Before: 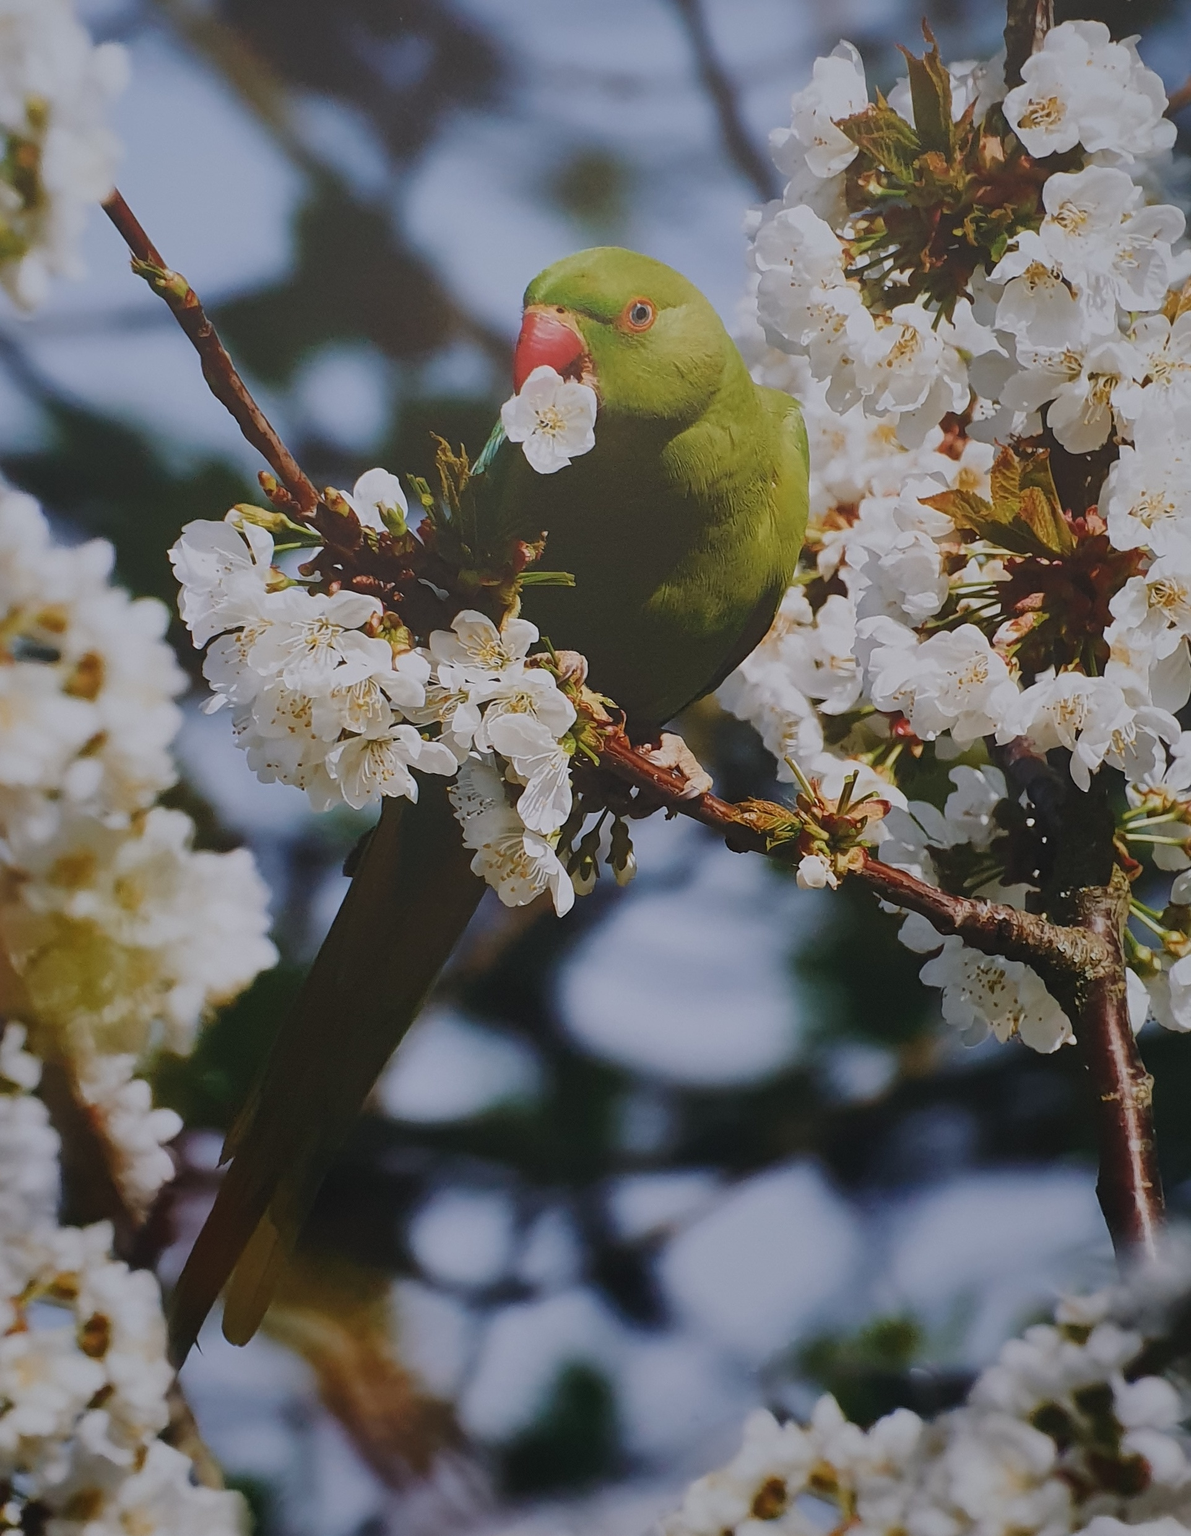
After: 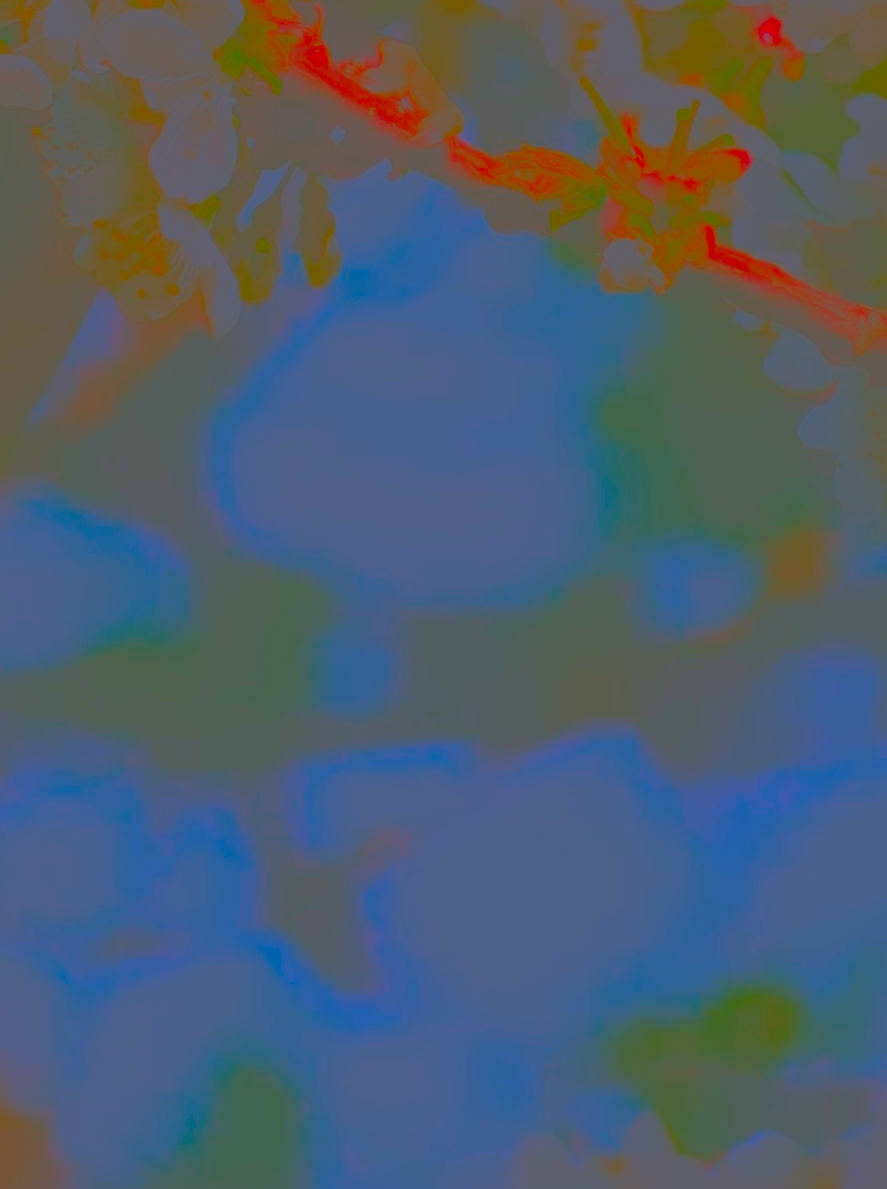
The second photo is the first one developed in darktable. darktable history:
exposure: black level correction 0, exposure 1.103 EV, compensate exposure bias true, compensate highlight preservation false
contrast brightness saturation: contrast -0.981, brightness -0.163, saturation 0.763
sharpen: on, module defaults
crop: left 35.757%, top 46.122%, right 18.097%, bottom 5.949%
local contrast: detail 130%
